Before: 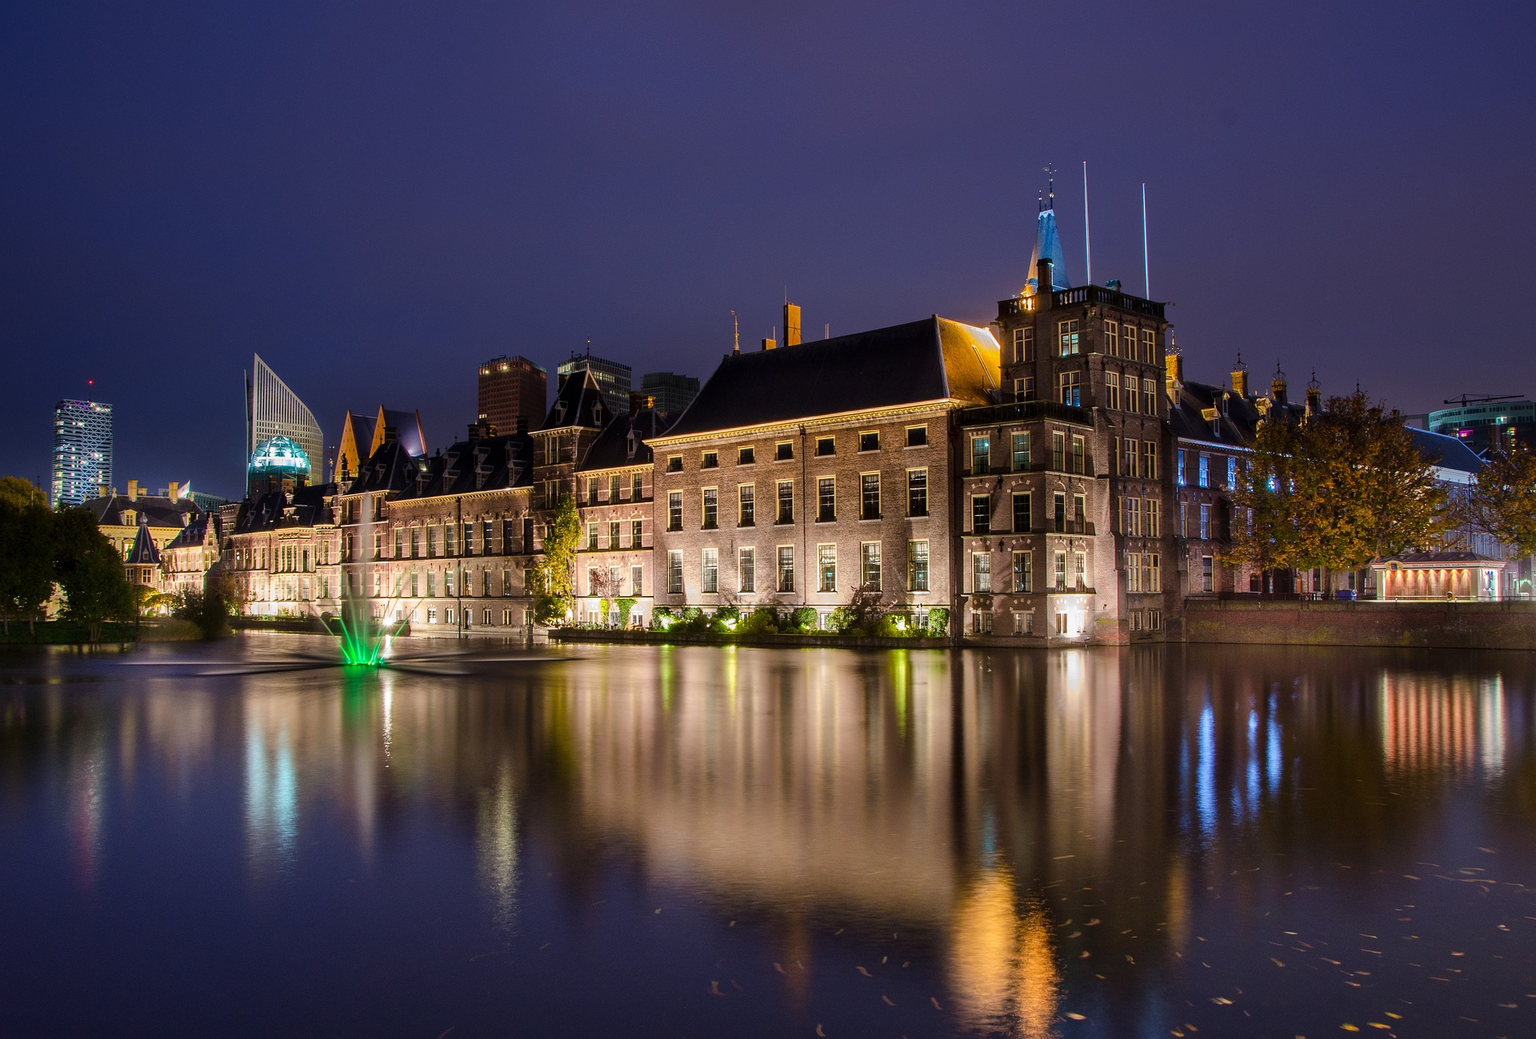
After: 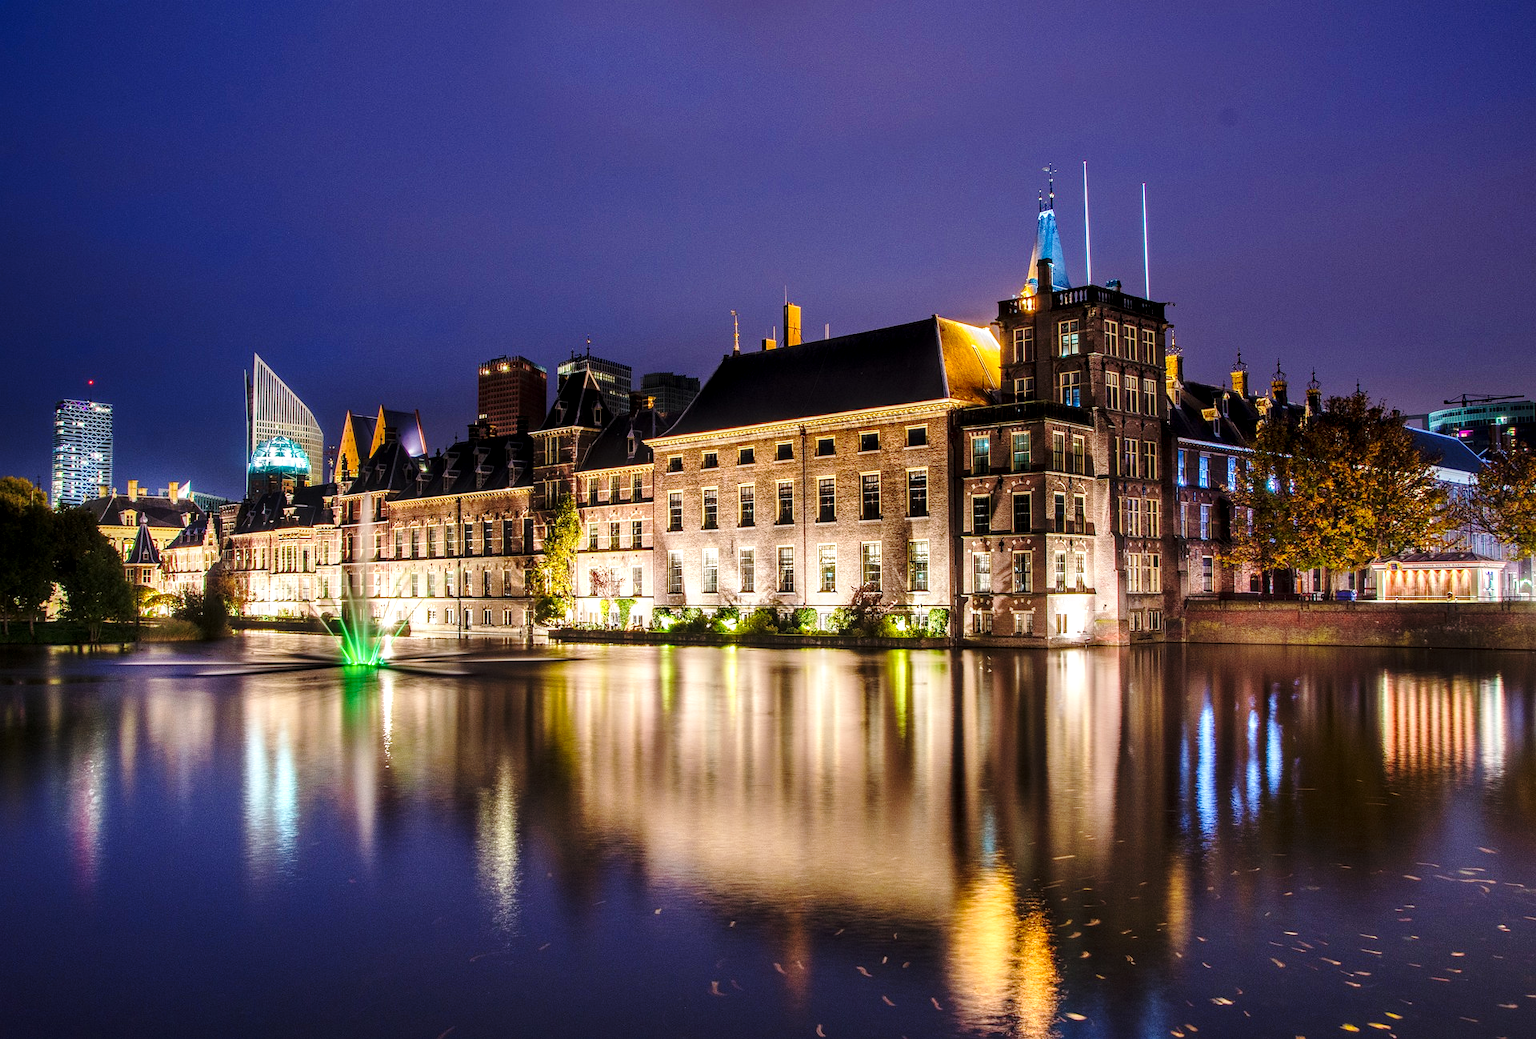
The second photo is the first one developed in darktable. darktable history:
local contrast: highlights 61%, detail 143%, midtone range 0.428
base curve: curves: ch0 [(0, 0) (0.028, 0.03) (0.121, 0.232) (0.46, 0.748) (0.859, 0.968) (1, 1)], preserve colors none
